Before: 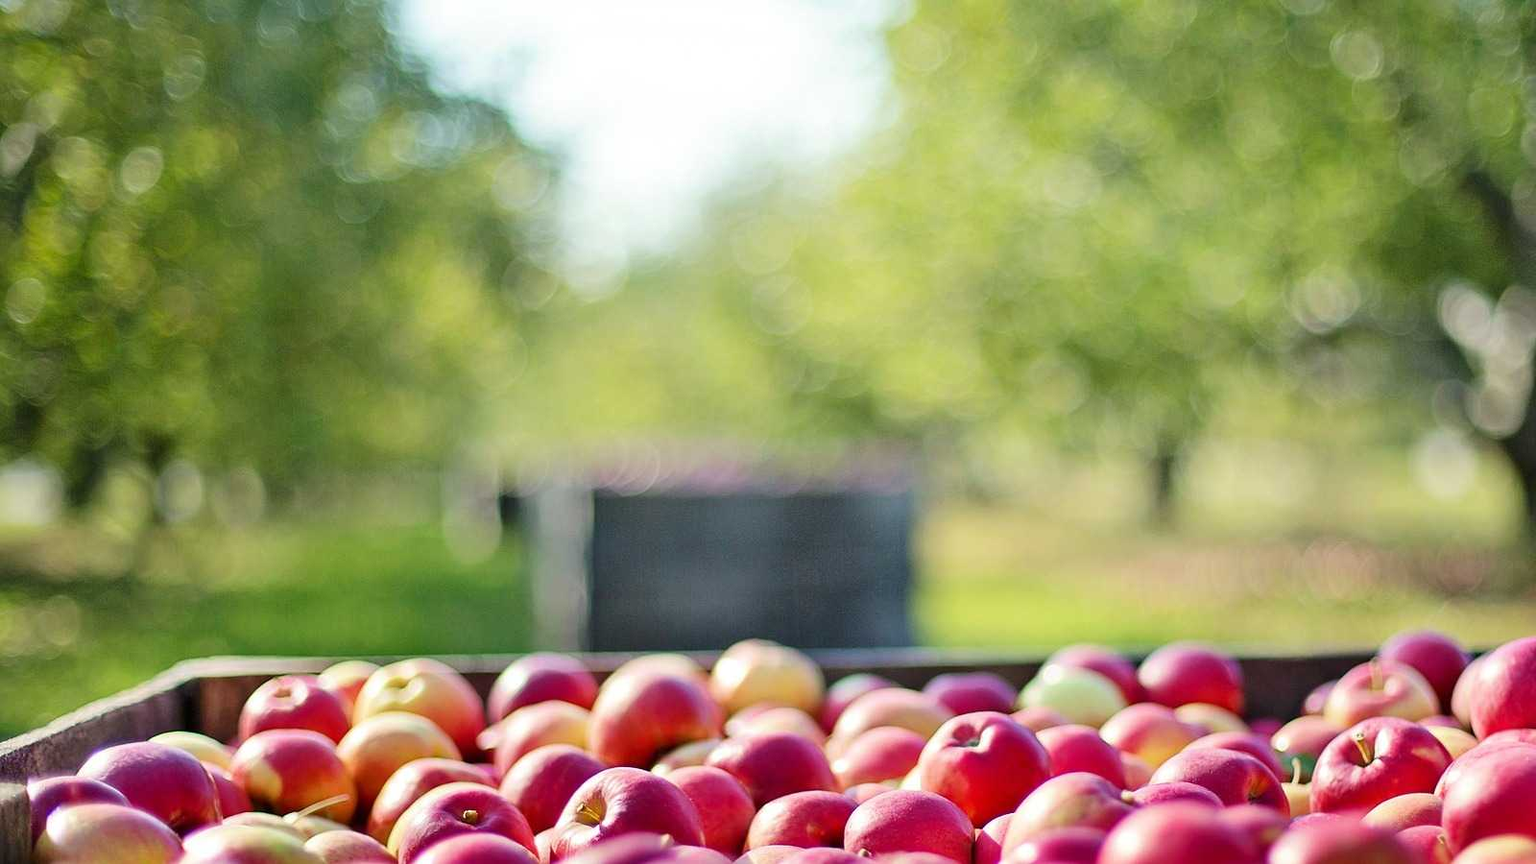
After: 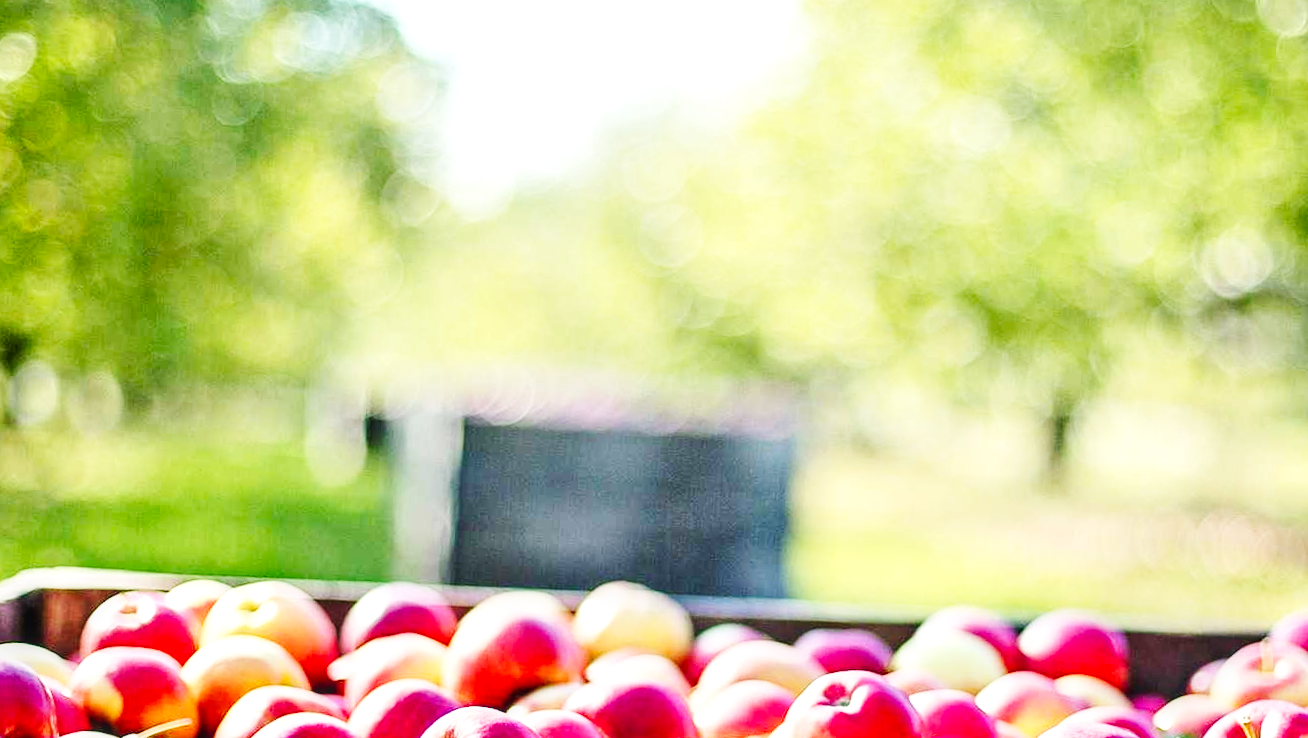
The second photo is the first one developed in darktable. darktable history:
crop and rotate: angle -3.3°, left 5.384%, top 5.23%, right 4.61%, bottom 4.391%
local contrast: on, module defaults
base curve: curves: ch0 [(0, 0.003) (0.001, 0.002) (0.006, 0.004) (0.02, 0.022) (0.048, 0.086) (0.094, 0.234) (0.162, 0.431) (0.258, 0.629) (0.385, 0.8) (0.548, 0.918) (0.751, 0.988) (1, 1)], preserve colors none
exposure: compensate highlight preservation false
